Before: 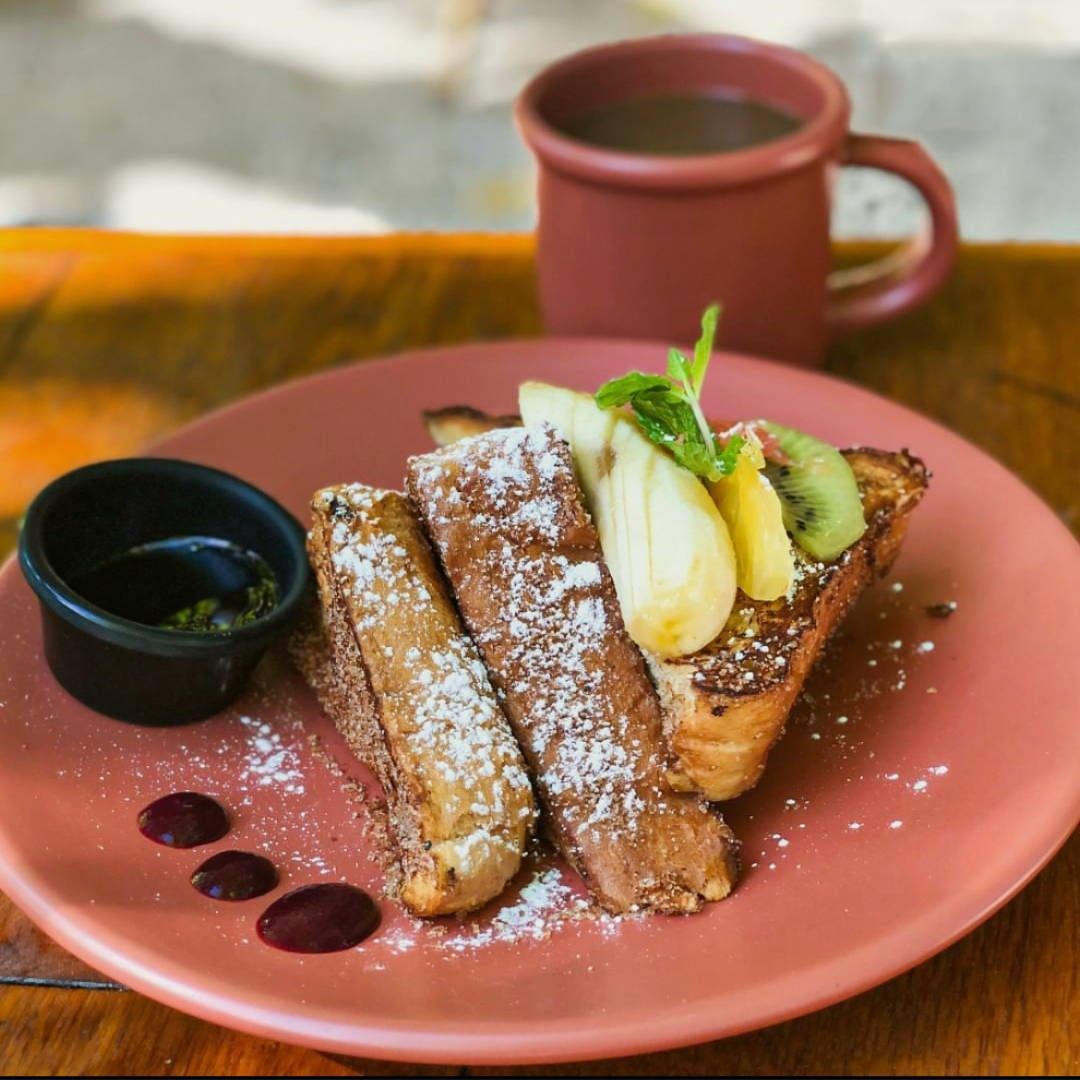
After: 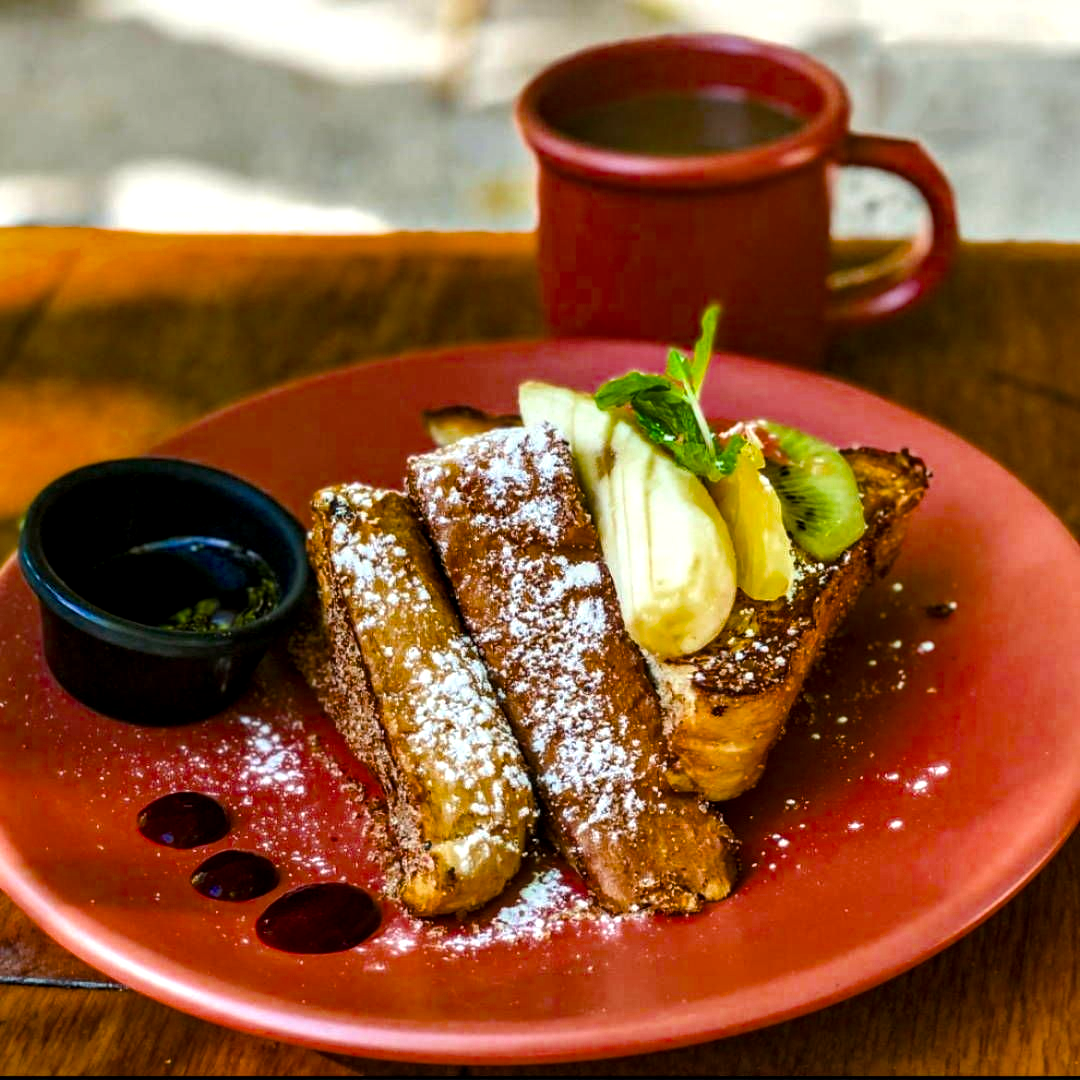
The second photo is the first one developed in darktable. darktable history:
local contrast: highlights 36%, detail 135%
color balance rgb: shadows lift › luminance -9.006%, perceptual saturation grading › global saturation 29.875%, global vibrance 10.019%, contrast 14.554%, saturation formula JzAzBz (2021)
